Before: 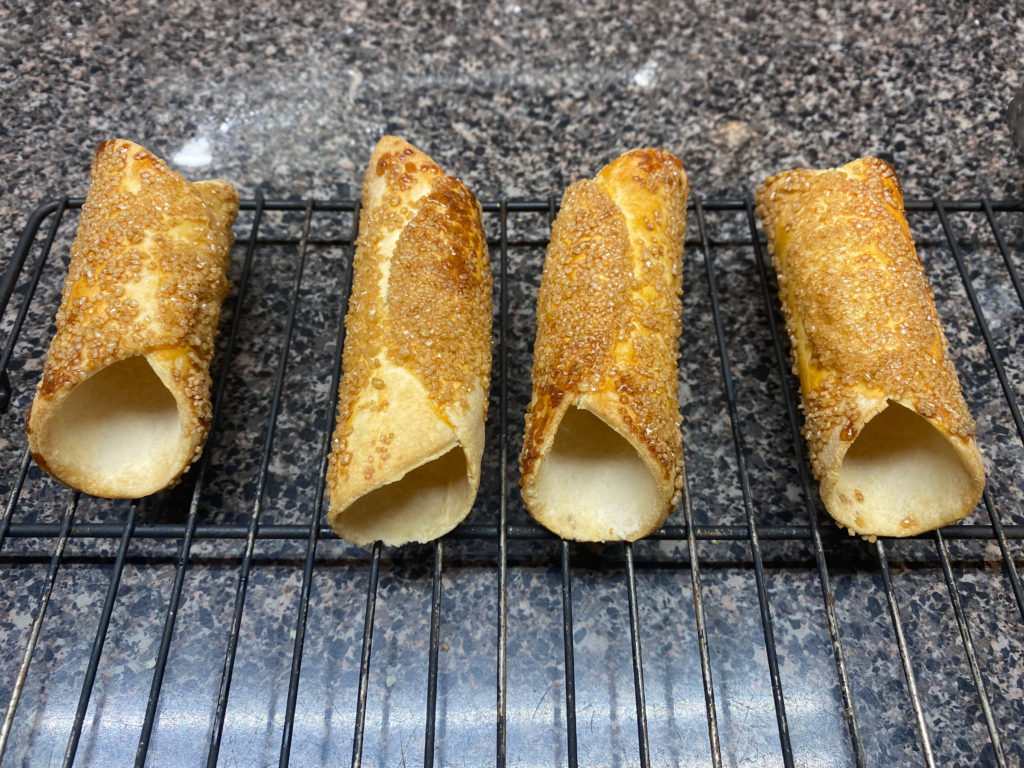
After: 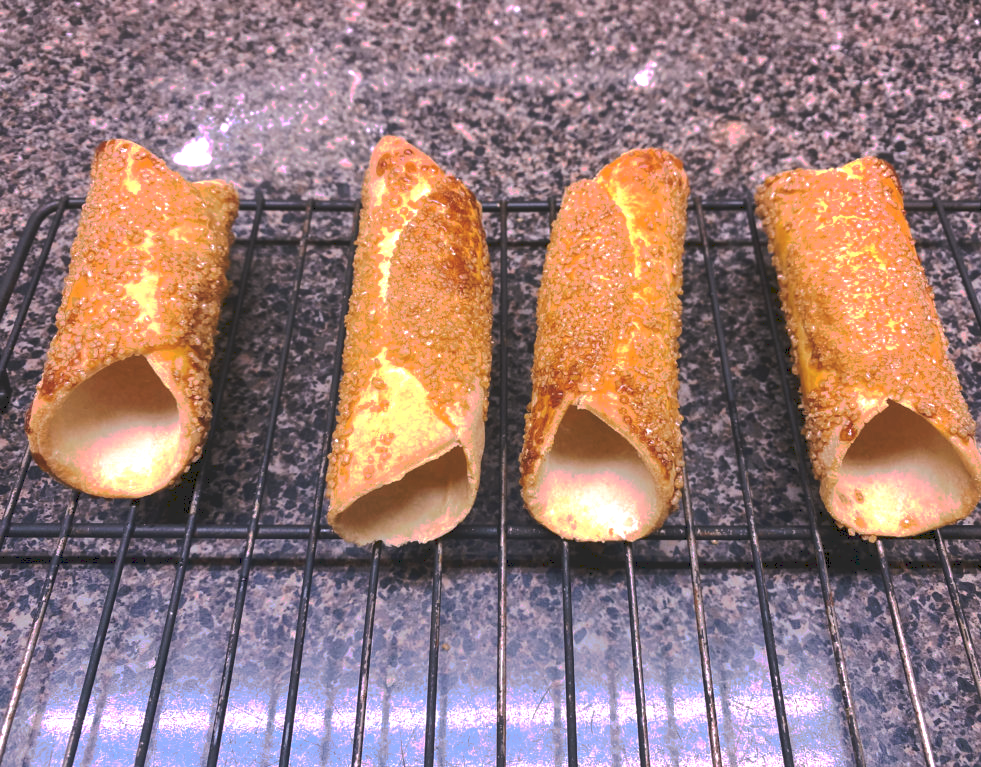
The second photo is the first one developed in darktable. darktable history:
crop: right 4.126%, bottom 0.031%
white balance: red 1.188, blue 1.11
tone curve: curves: ch0 [(0, 0) (0.003, 0.149) (0.011, 0.152) (0.025, 0.154) (0.044, 0.164) (0.069, 0.179) (0.1, 0.194) (0.136, 0.211) (0.177, 0.232) (0.224, 0.258) (0.277, 0.289) (0.335, 0.326) (0.399, 0.371) (0.468, 0.438) (0.543, 0.504) (0.623, 0.569) (0.709, 0.642) (0.801, 0.716) (0.898, 0.775) (1, 1)], preserve colors none
exposure: black level correction 0.001, exposure 0.5 EV, compensate exposure bias true, compensate highlight preservation false
